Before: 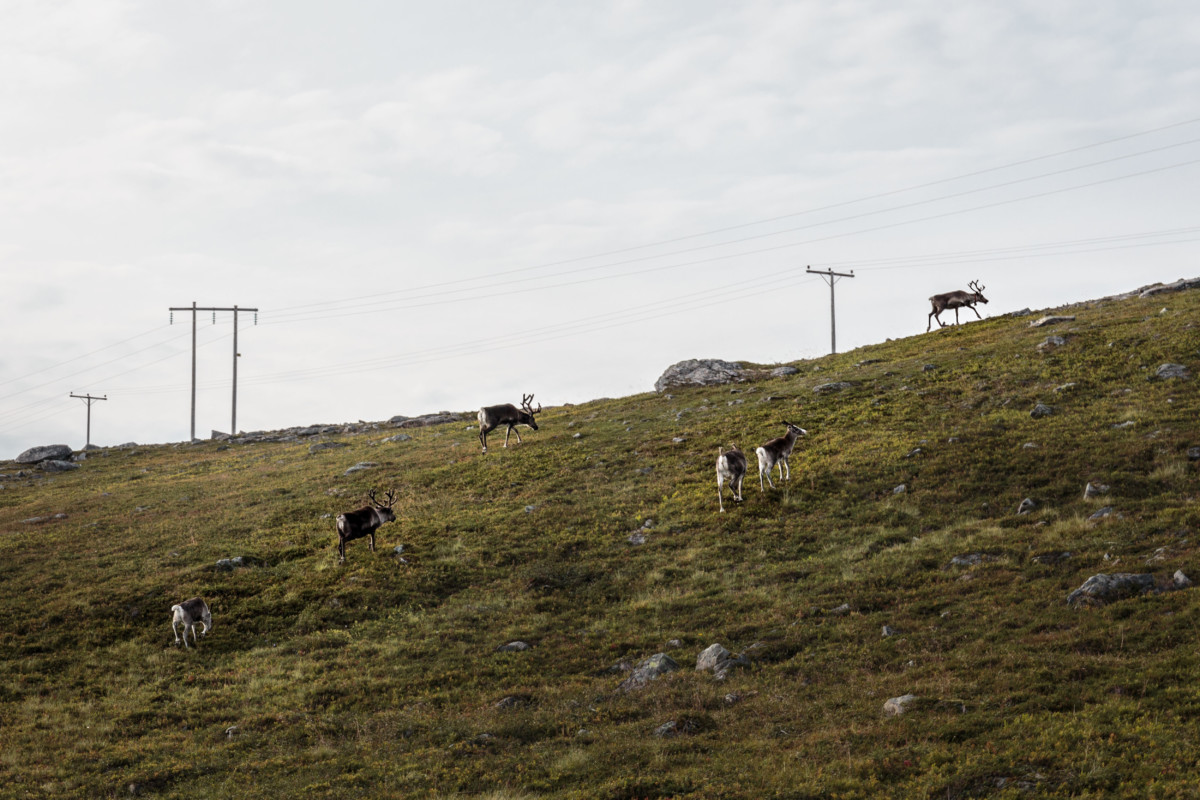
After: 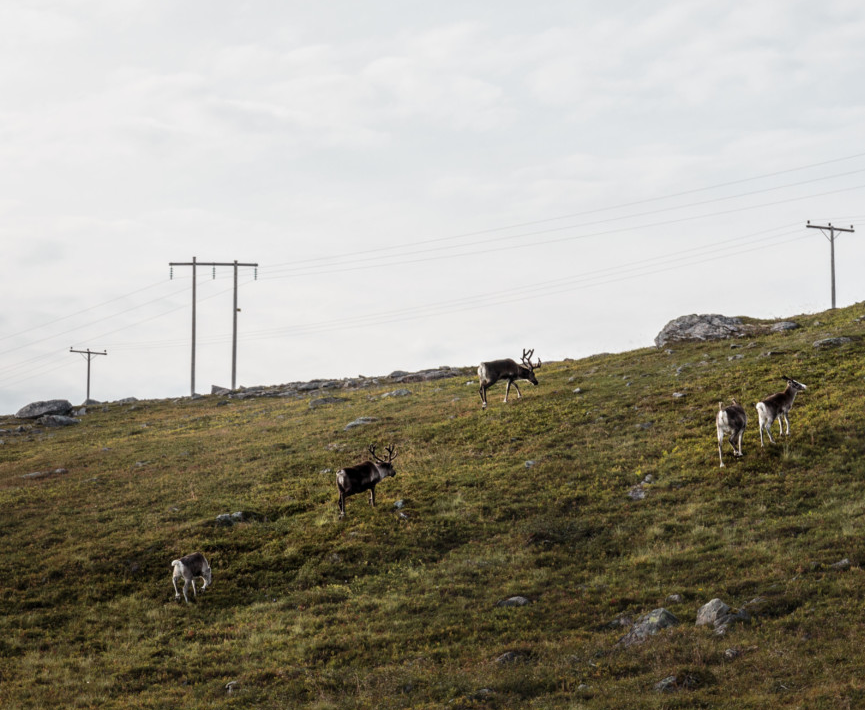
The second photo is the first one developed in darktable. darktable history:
crop: top 5.739%, right 27.837%, bottom 5.497%
